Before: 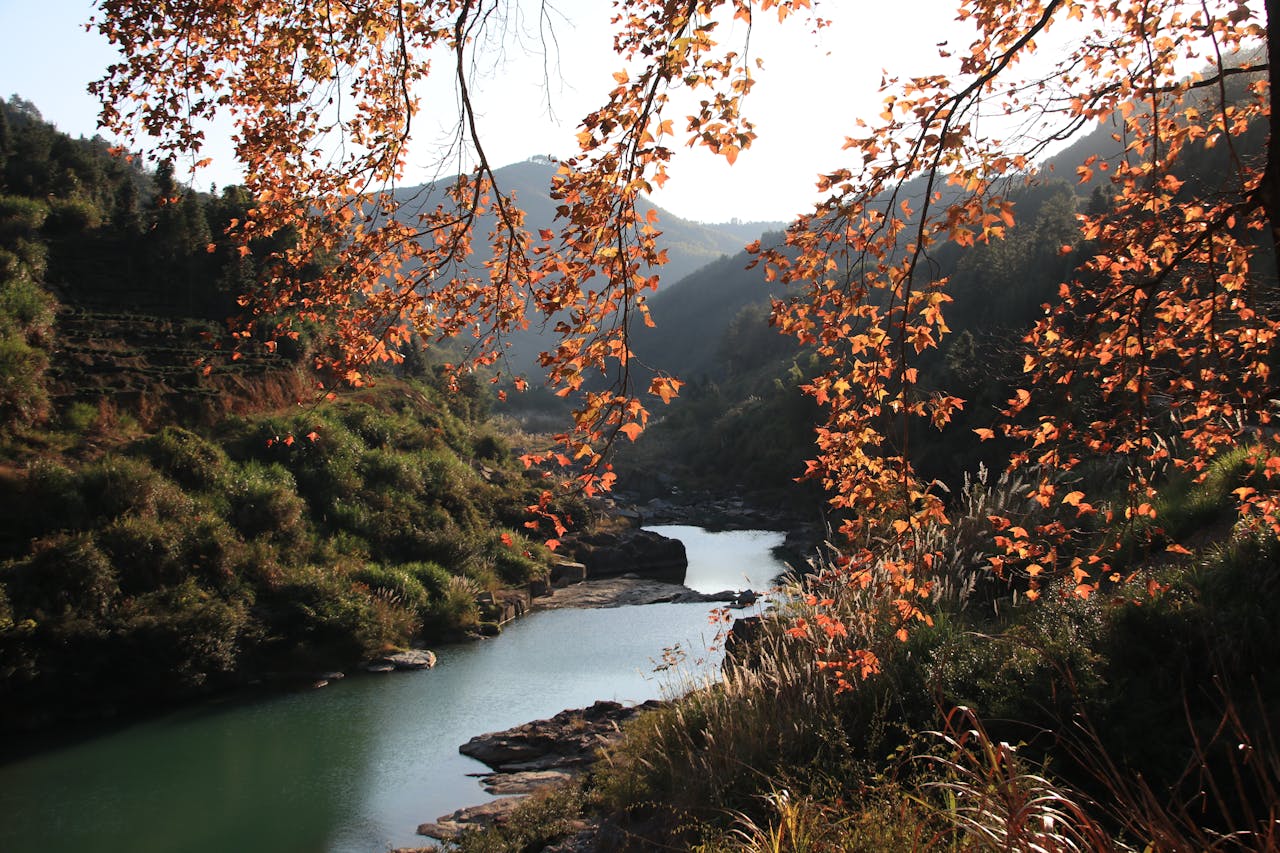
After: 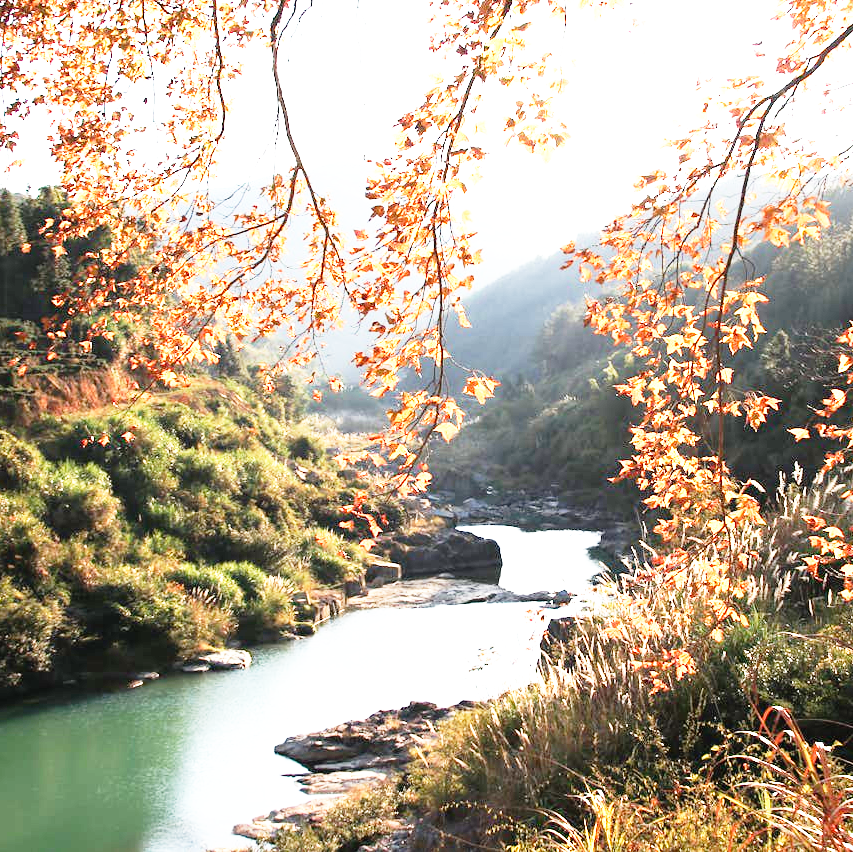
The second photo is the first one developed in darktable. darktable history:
base curve: curves: ch0 [(0, 0) (0.012, 0.01) (0.073, 0.168) (0.31, 0.711) (0.645, 0.957) (1, 1)], preserve colors none
crop and rotate: left 14.507%, right 18.776%
exposure: black level correction 0, exposure 1.489 EV, compensate exposure bias true, compensate highlight preservation false
